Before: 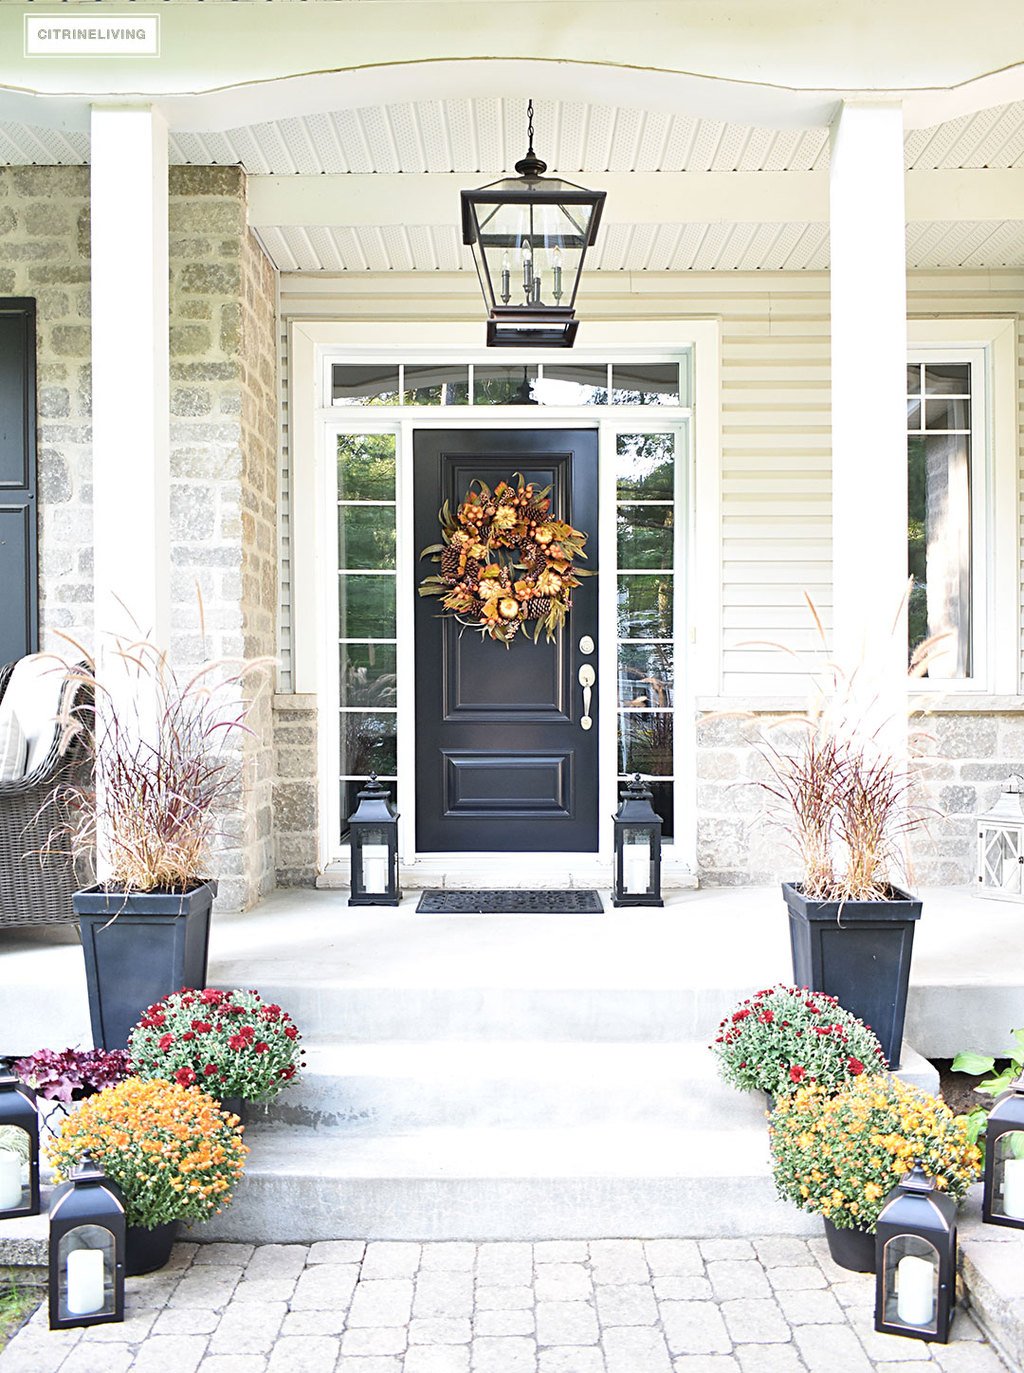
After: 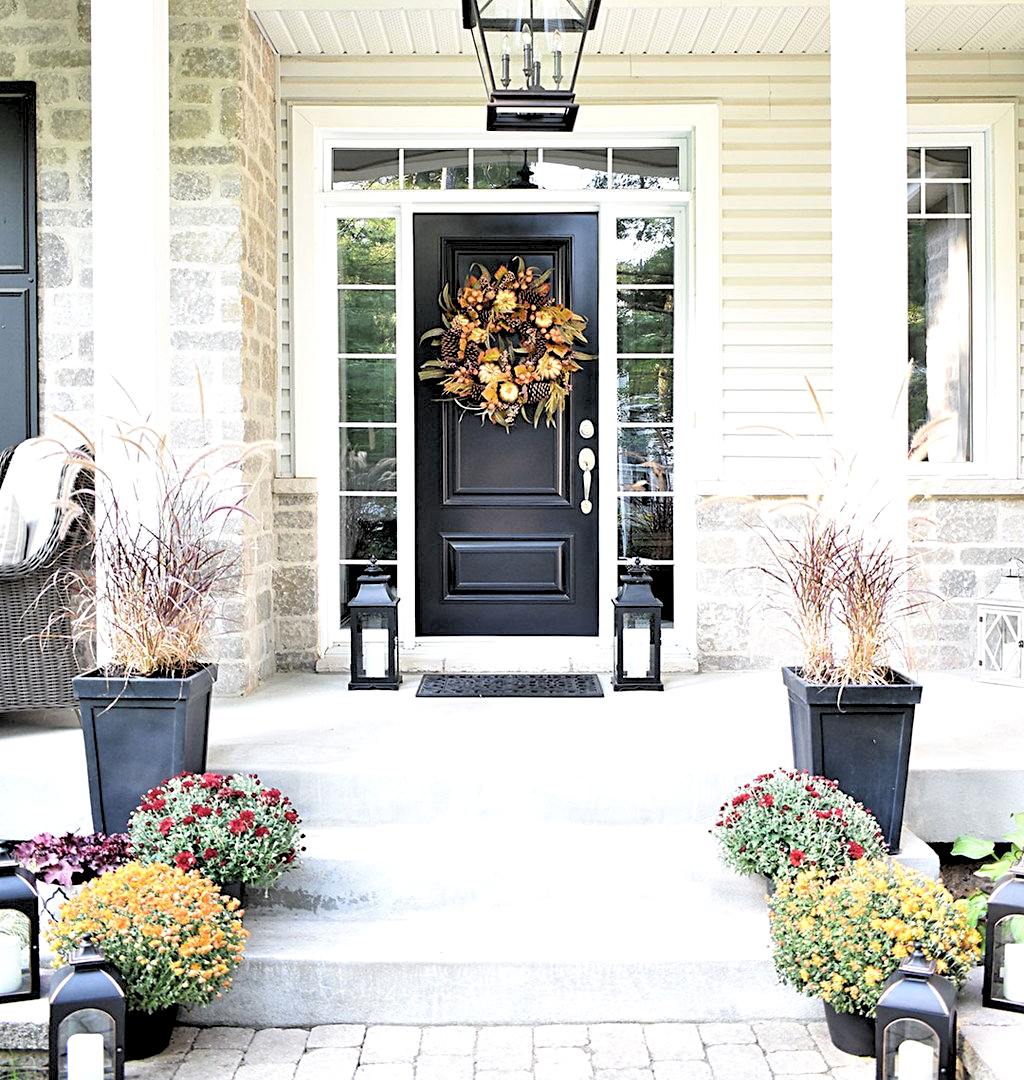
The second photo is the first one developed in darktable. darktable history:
rgb levels: levels [[0.029, 0.461, 0.922], [0, 0.5, 1], [0, 0.5, 1]]
crop and rotate: top 15.774%, bottom 5.506%
